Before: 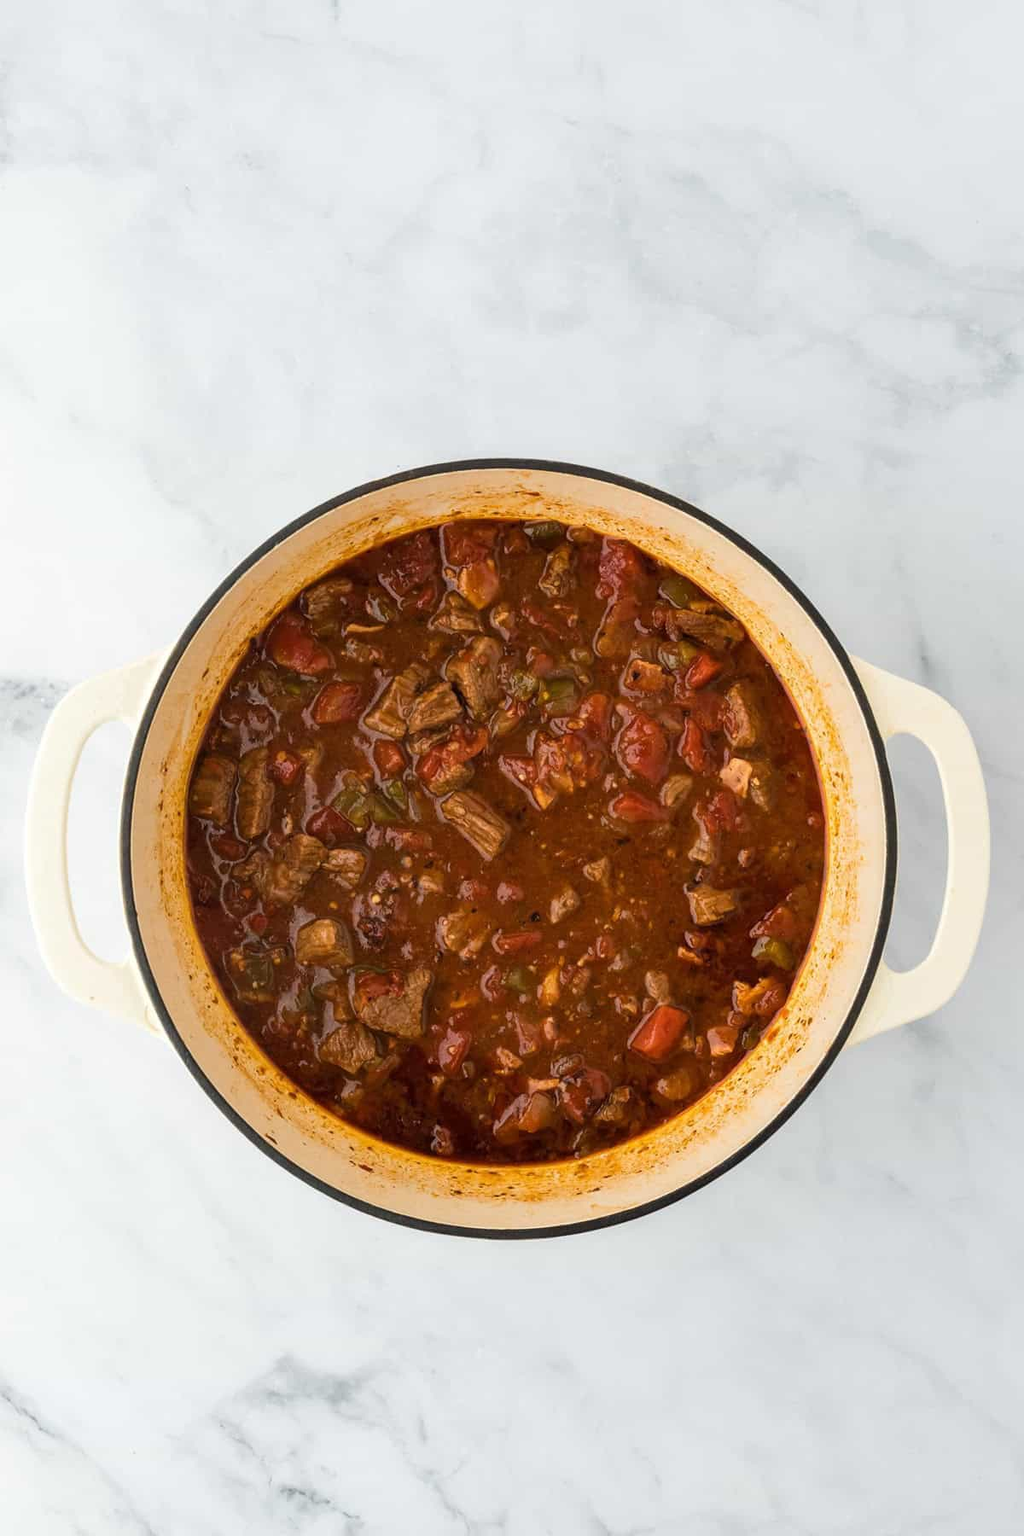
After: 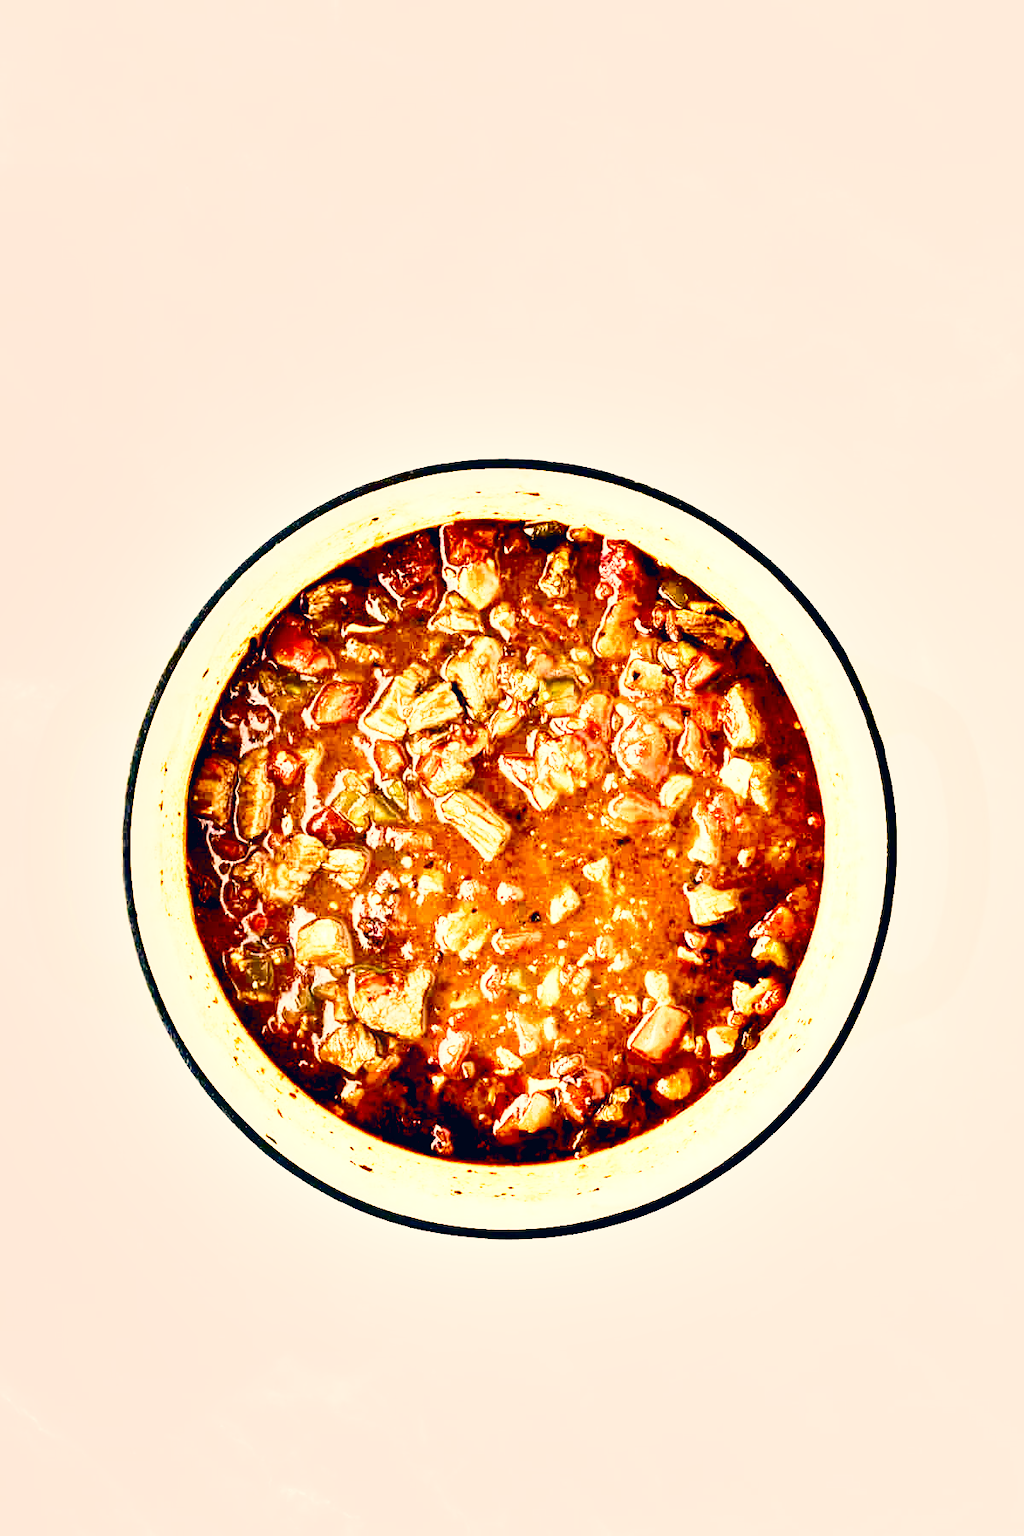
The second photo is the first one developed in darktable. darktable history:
color correction: highlights a* 10.32, highlights b* 14.22, shadows a* -9.69, shadows b* -14.86
color balance rgb: global offset › luminance -0.51%, perceptual saturation grading › global saturation 14.542%, perceptual saturation grading › highlights -25.903%, perceptual saturation grading › shadows 29.394%
contrast equalizer: octaves 7, y [[0.6 ×6], [0.55 ×6], [0 ×6], [0 ×6], [0 ×6]]
shadows and highlights: low approximation 0.01, soften with gaussian
base curve: curves: ch0 [(0, 0) (0.028, 0.03) (0.121, 0.232) (0.46, 0.748) (0.859, 0.968) (1, 1)], preserve colors none
exposure: black level correction 0.001, exposure 2.565 EV, compensate highlight preservation false
